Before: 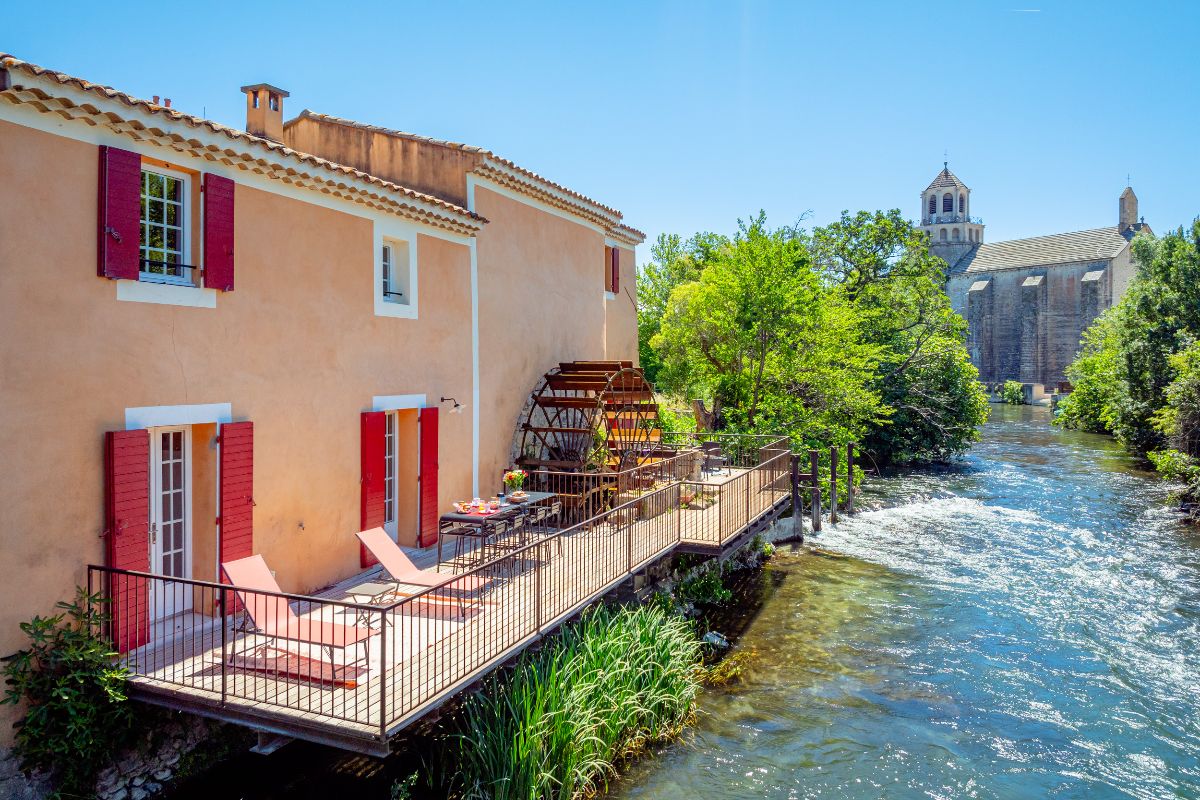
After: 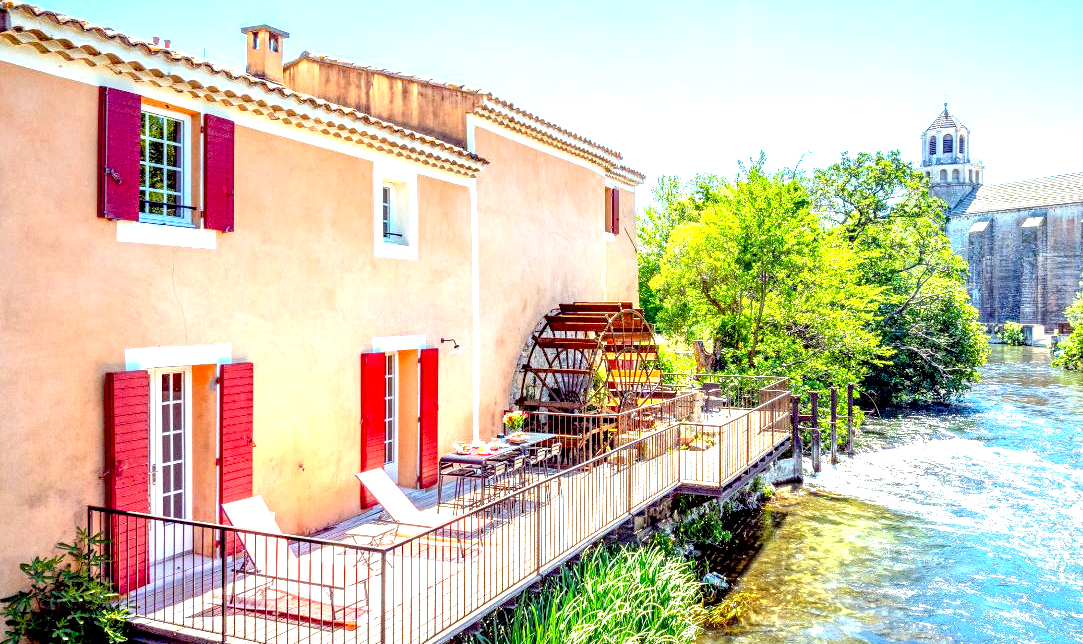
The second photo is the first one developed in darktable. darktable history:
exposure: black level correction 0.009, exposure 1.425 EV, compensate highlight preservation false
local contrast: on, module defaults
crop: top 7.49%, right 9.717%, bottom 11.943%
